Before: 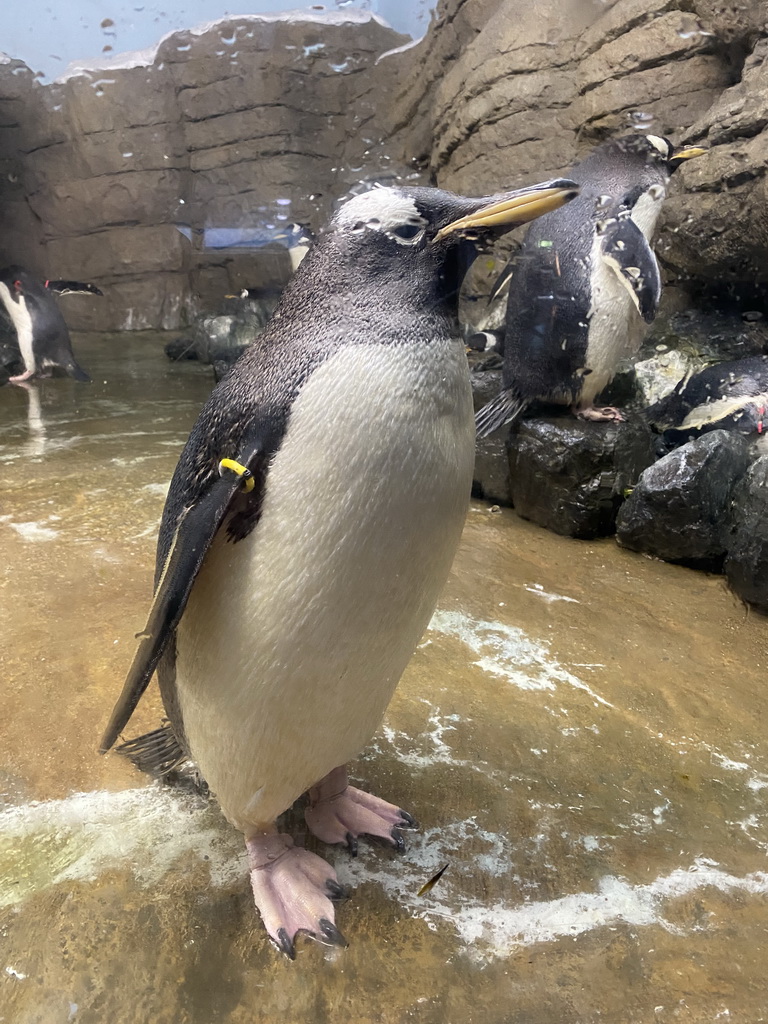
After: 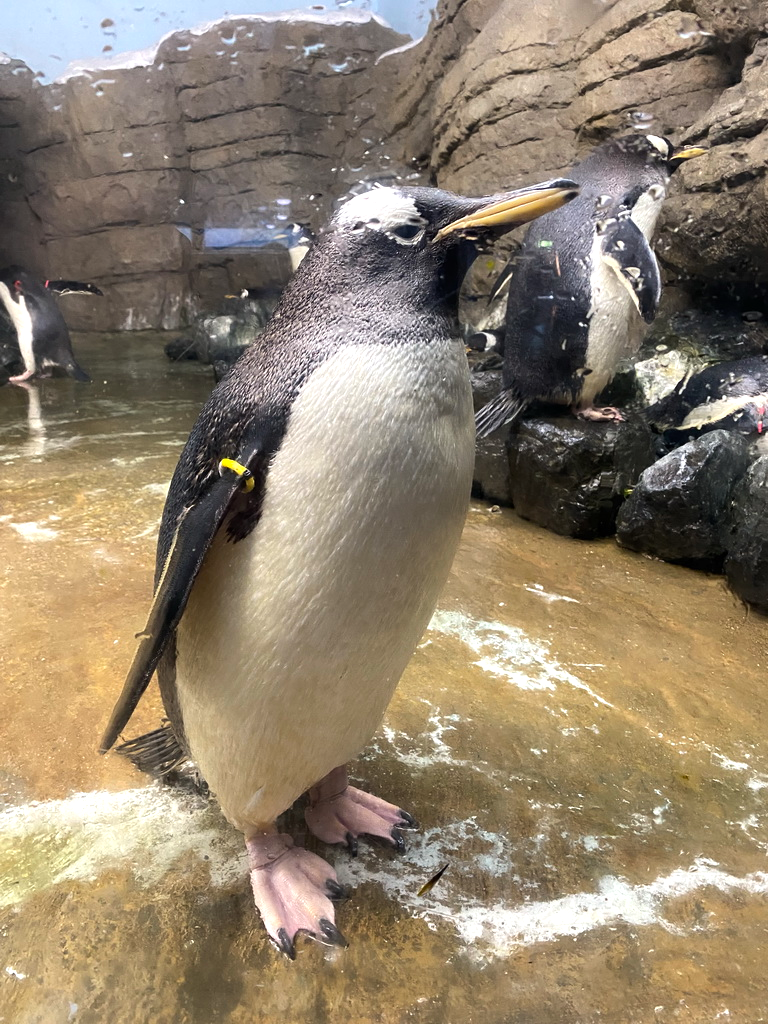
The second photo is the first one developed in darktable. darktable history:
tone equalizer: -8 EV -0.432 EV, -7 EV -0.367 EV, -6 EV -0.327 EV, -5 EV -0.248 EV, -3 EV 0.224 EV, -2 EV 0.32 EV, -1 EV 0.378 EV, +0 EV 0.393 EV, edges refinement/feathering 500, mask exposure compensation -1.57 EV, preserve details no
